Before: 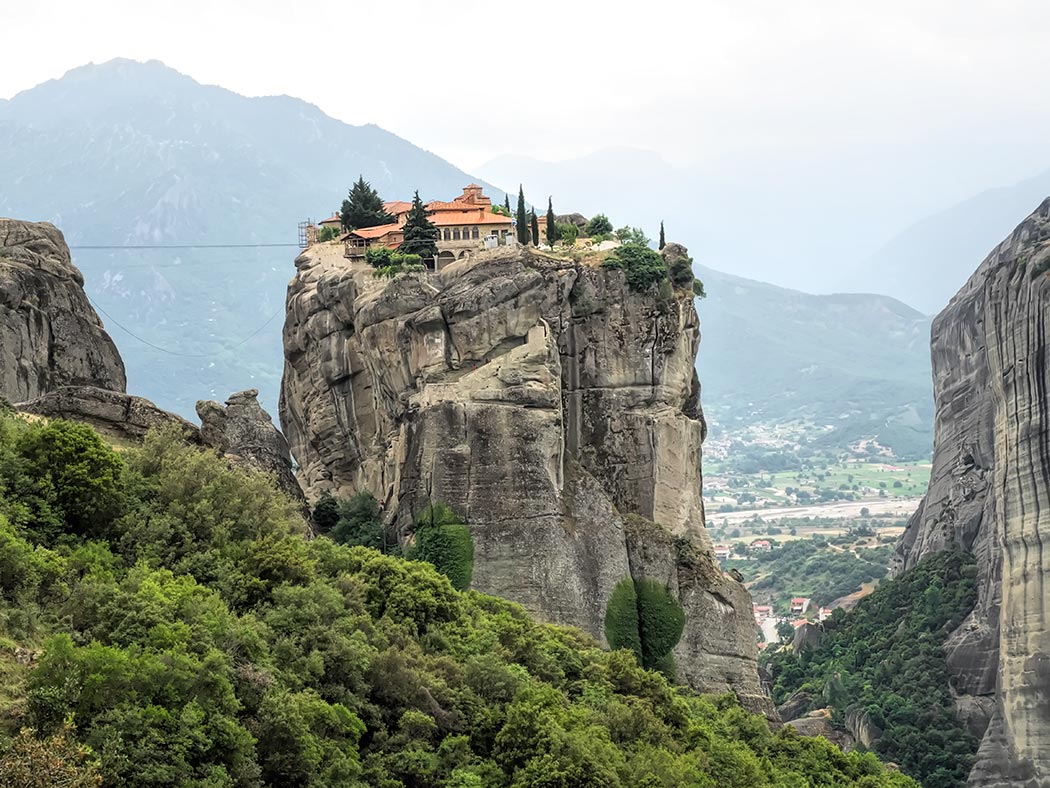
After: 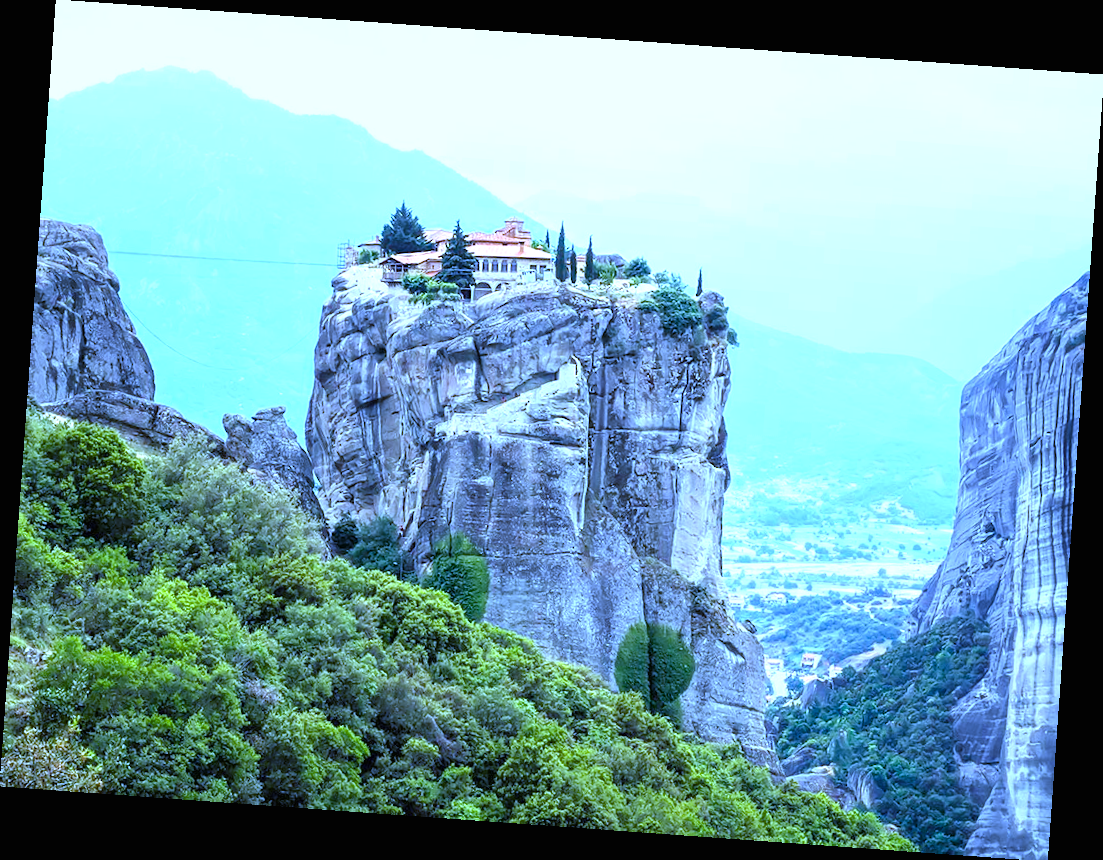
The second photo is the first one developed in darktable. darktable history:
white balance: red 0.766, blue 1.537
rotate and perspective: rotation 4.1°, automatic cropping off
exposure: black level correction 0, exposure 1.1 EV, compensate exposure bias true, compensate highlight preservation false
color balance rgb: perceptual saturation grading › global saturation 20%, perceptual saturation grading › highlights 2.68%, perceptual saturation grading › shadows 50%
